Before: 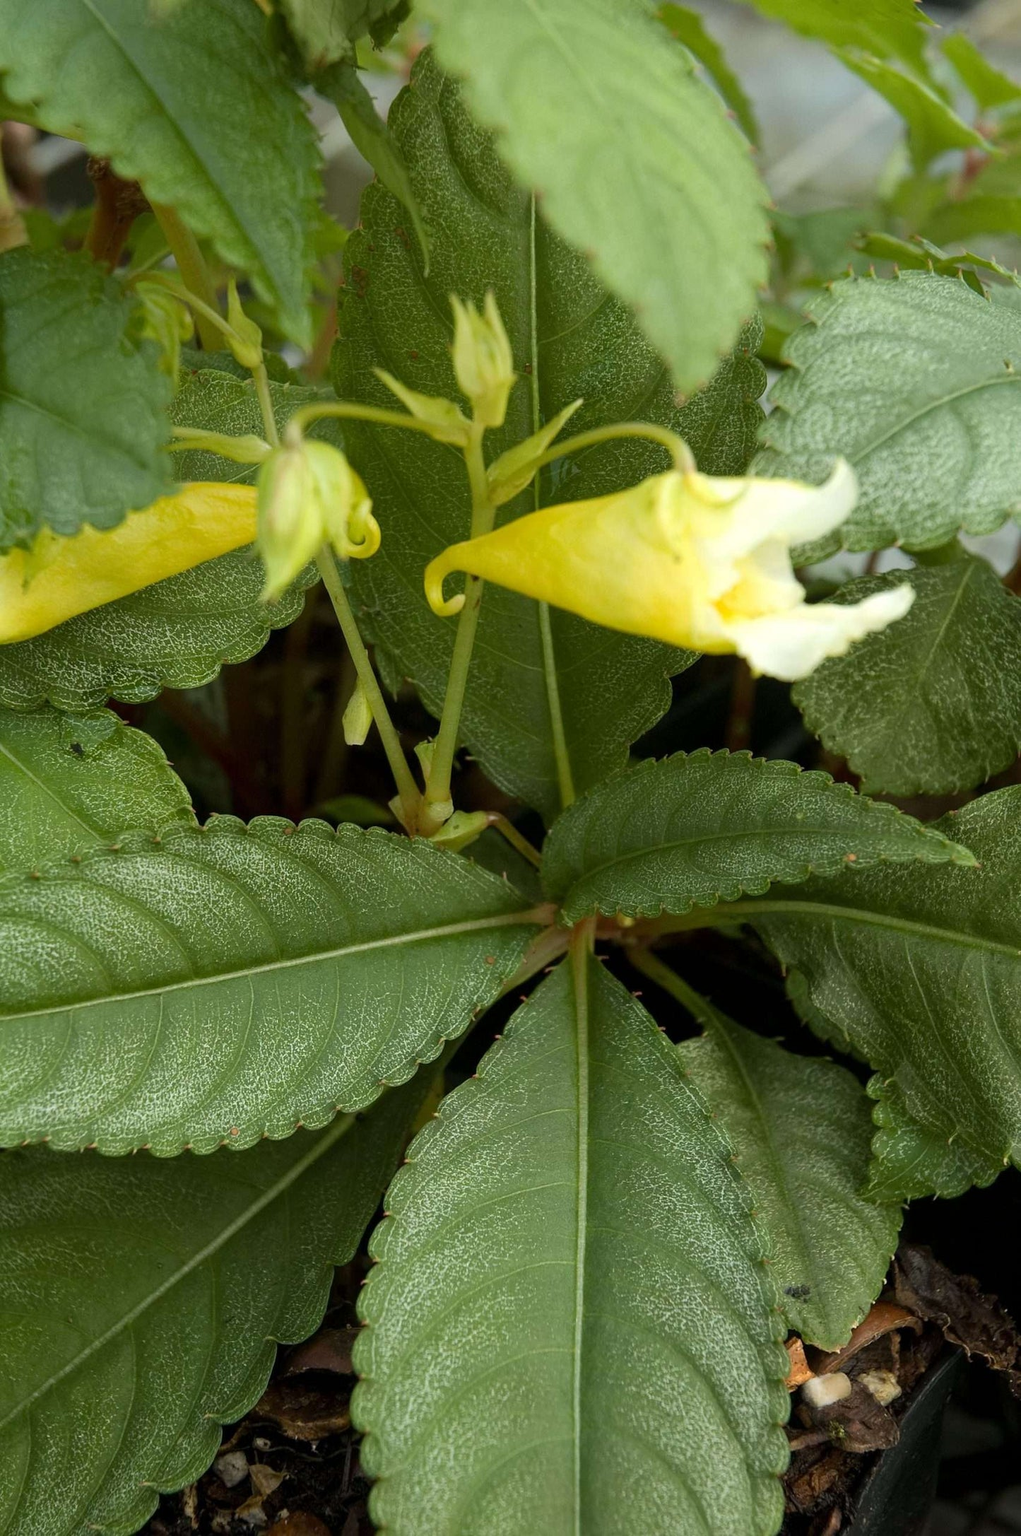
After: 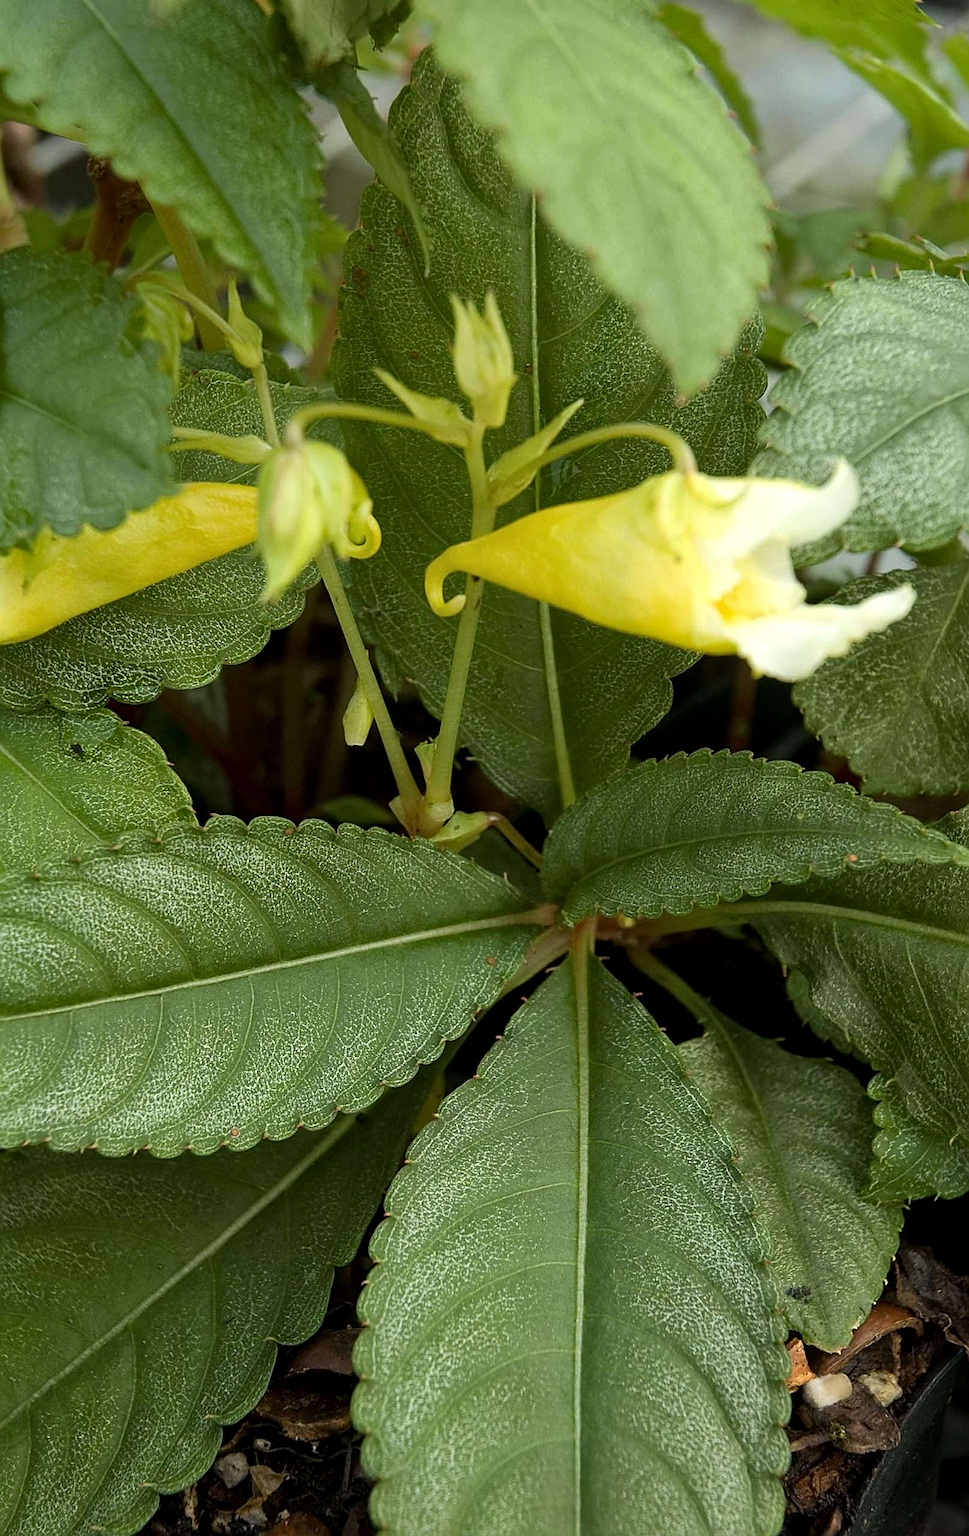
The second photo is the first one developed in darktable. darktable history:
sharpen: on, module defaults
crop and rotate: left 0%, right 5.105%
local contrast: mode bilateral grid, contrast 20, coarseness 51, detail 119%, midtone range 0.2
